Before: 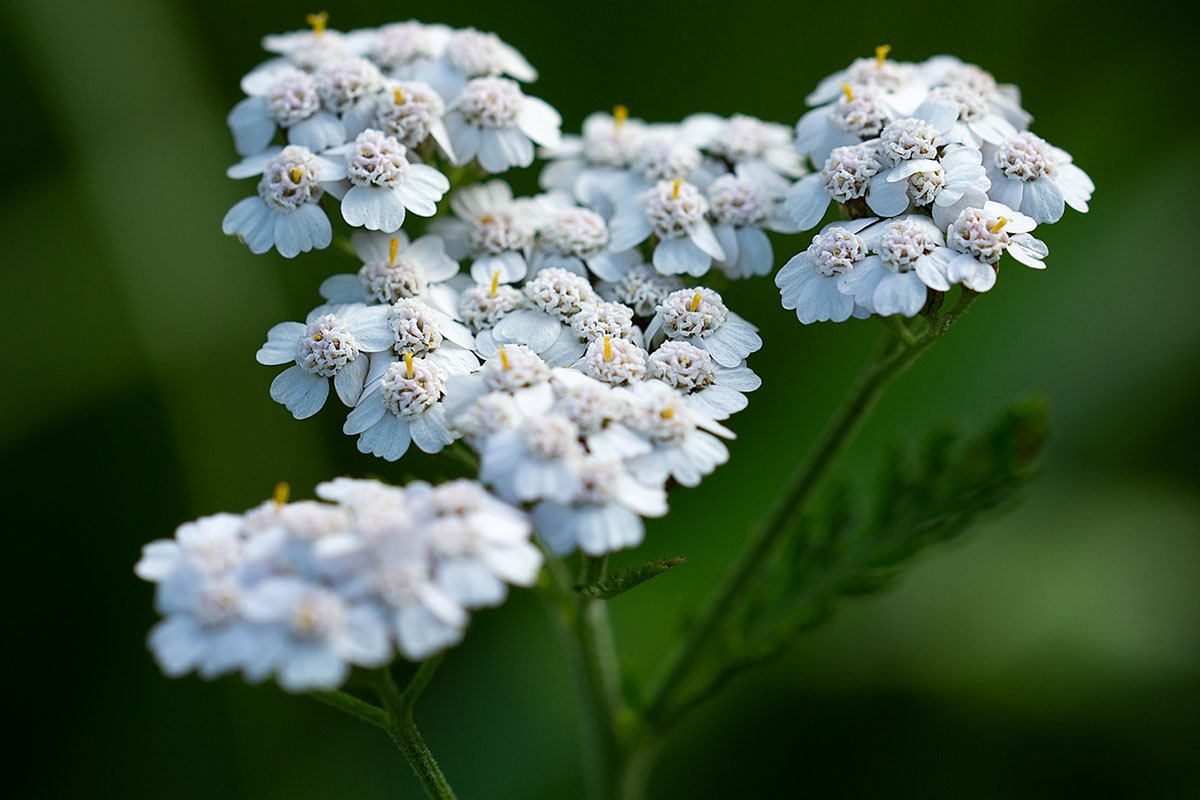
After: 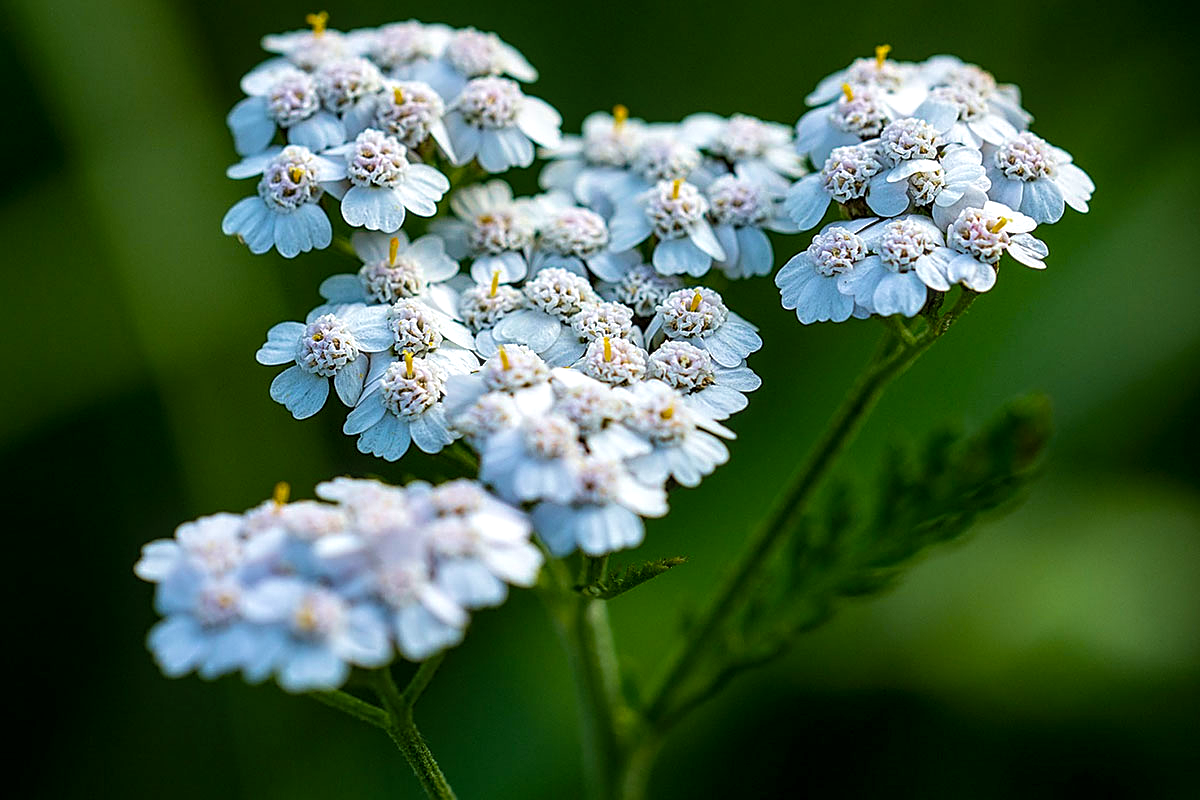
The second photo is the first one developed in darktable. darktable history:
sharpen: amount 0.474
local contrast: detail 142%
color balance rgb: perceptual saturation grading › global saturation 25.74%, global vibrance 20%
velvia: on, module defaults
